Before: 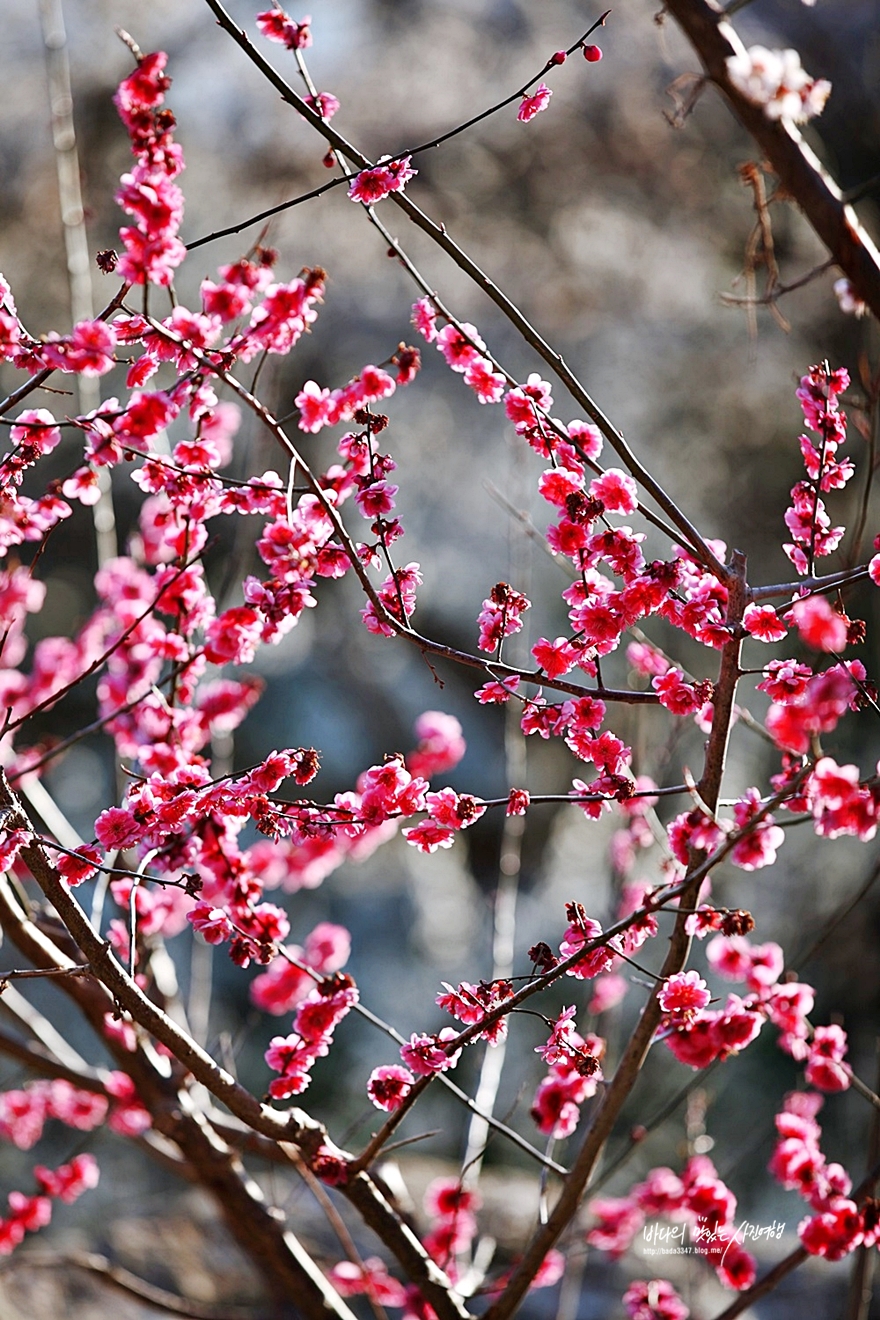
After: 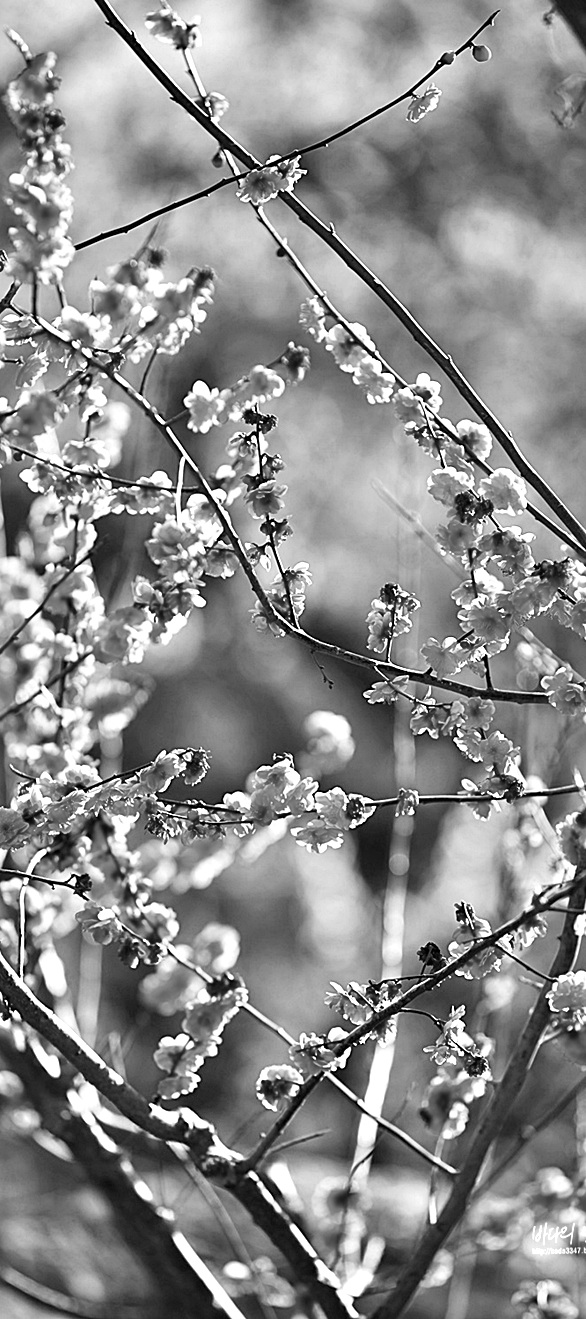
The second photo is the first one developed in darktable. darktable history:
sharpen: amount 0.2
crop and rotate: left 12.648%, right 20.685%
exposure: black level correction 0, exposure 0.5 EV, compensate highlight preservation false
monochrome: on, module defaults
